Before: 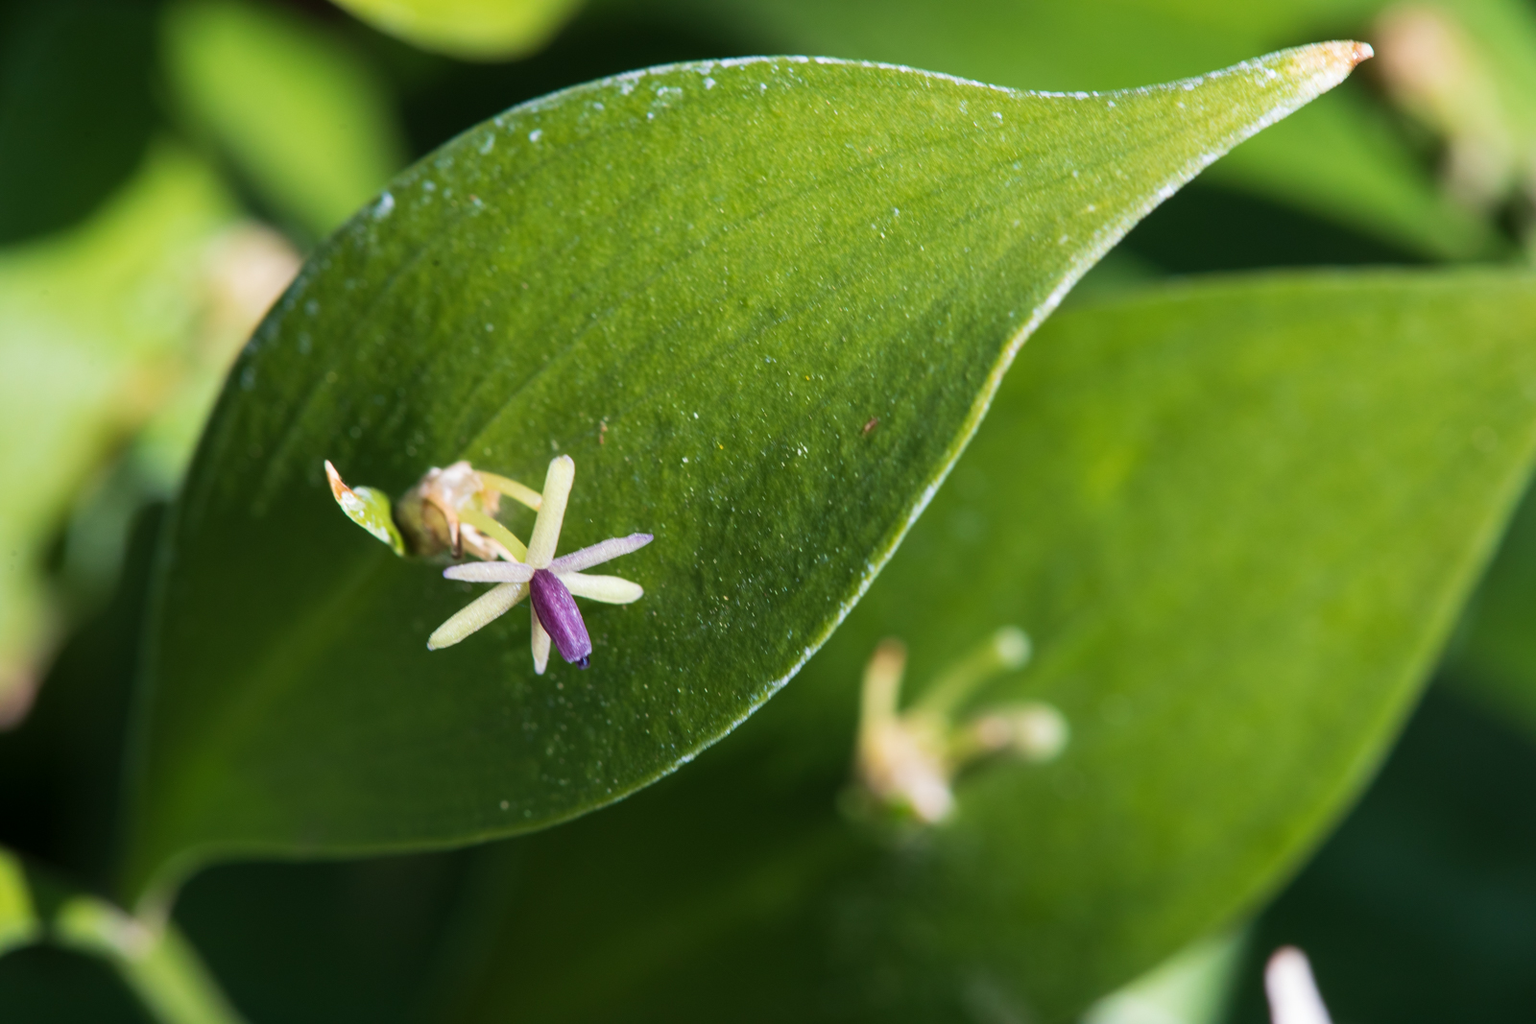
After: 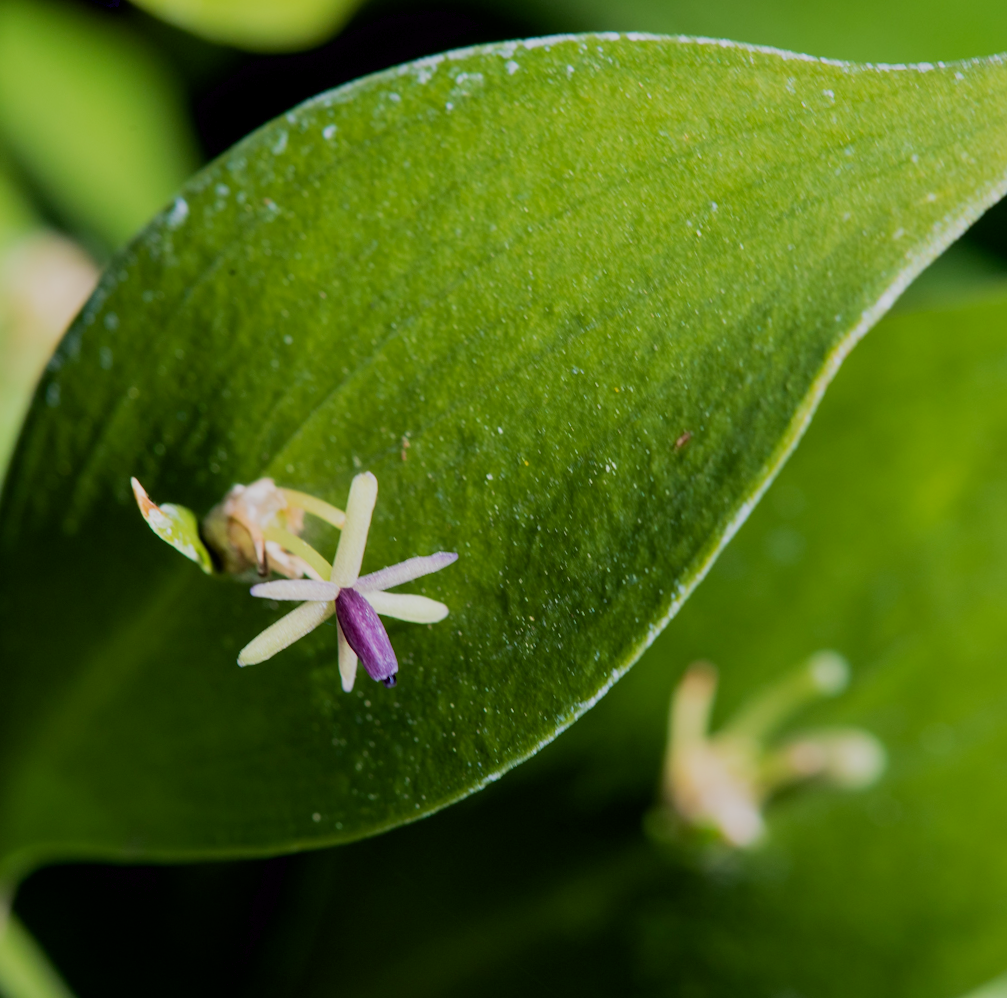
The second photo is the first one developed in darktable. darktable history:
filmic rgb: black relative exposure -7.65 EV, white relative exposure 4.56 EV, hardness 3.61
crop and rotate: left 8.786%, right 24.548%
exposure: black level correction 0.009, exposure 0.014 EV, compensate highlight preservation false
rotate and perspective: rotation 0.062°, lens shift (vertical) 0.115, lens shift (horizontal) -0.133, crop left 0.047, crop right 0.94, crop top 0.061, crop bottom 0.94
